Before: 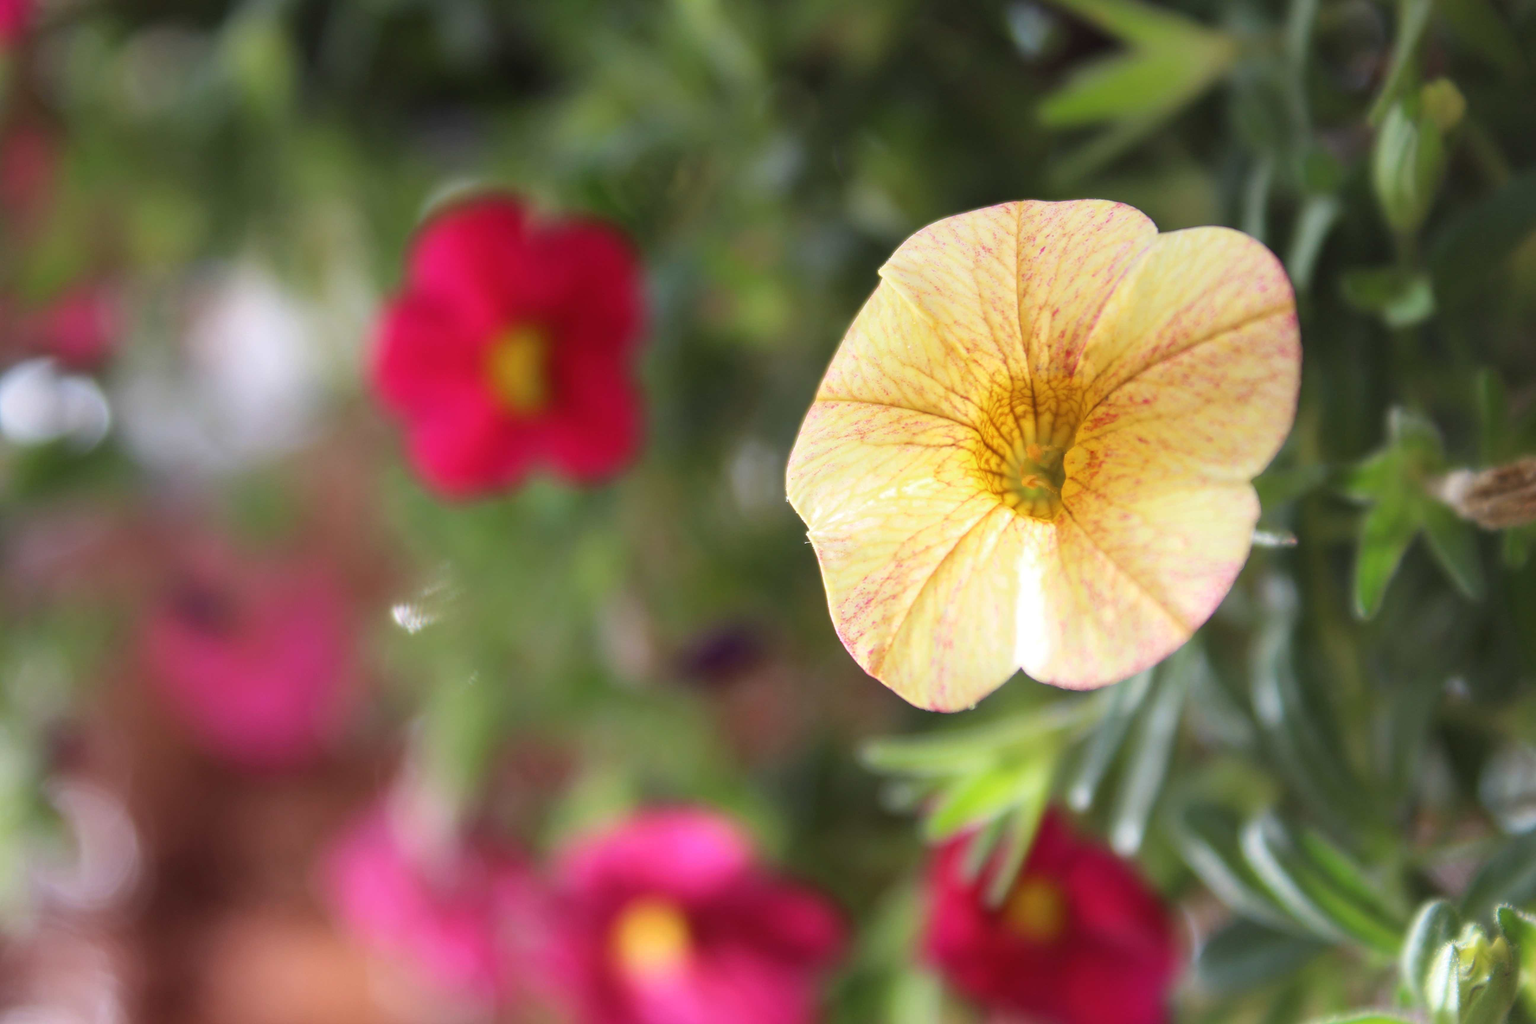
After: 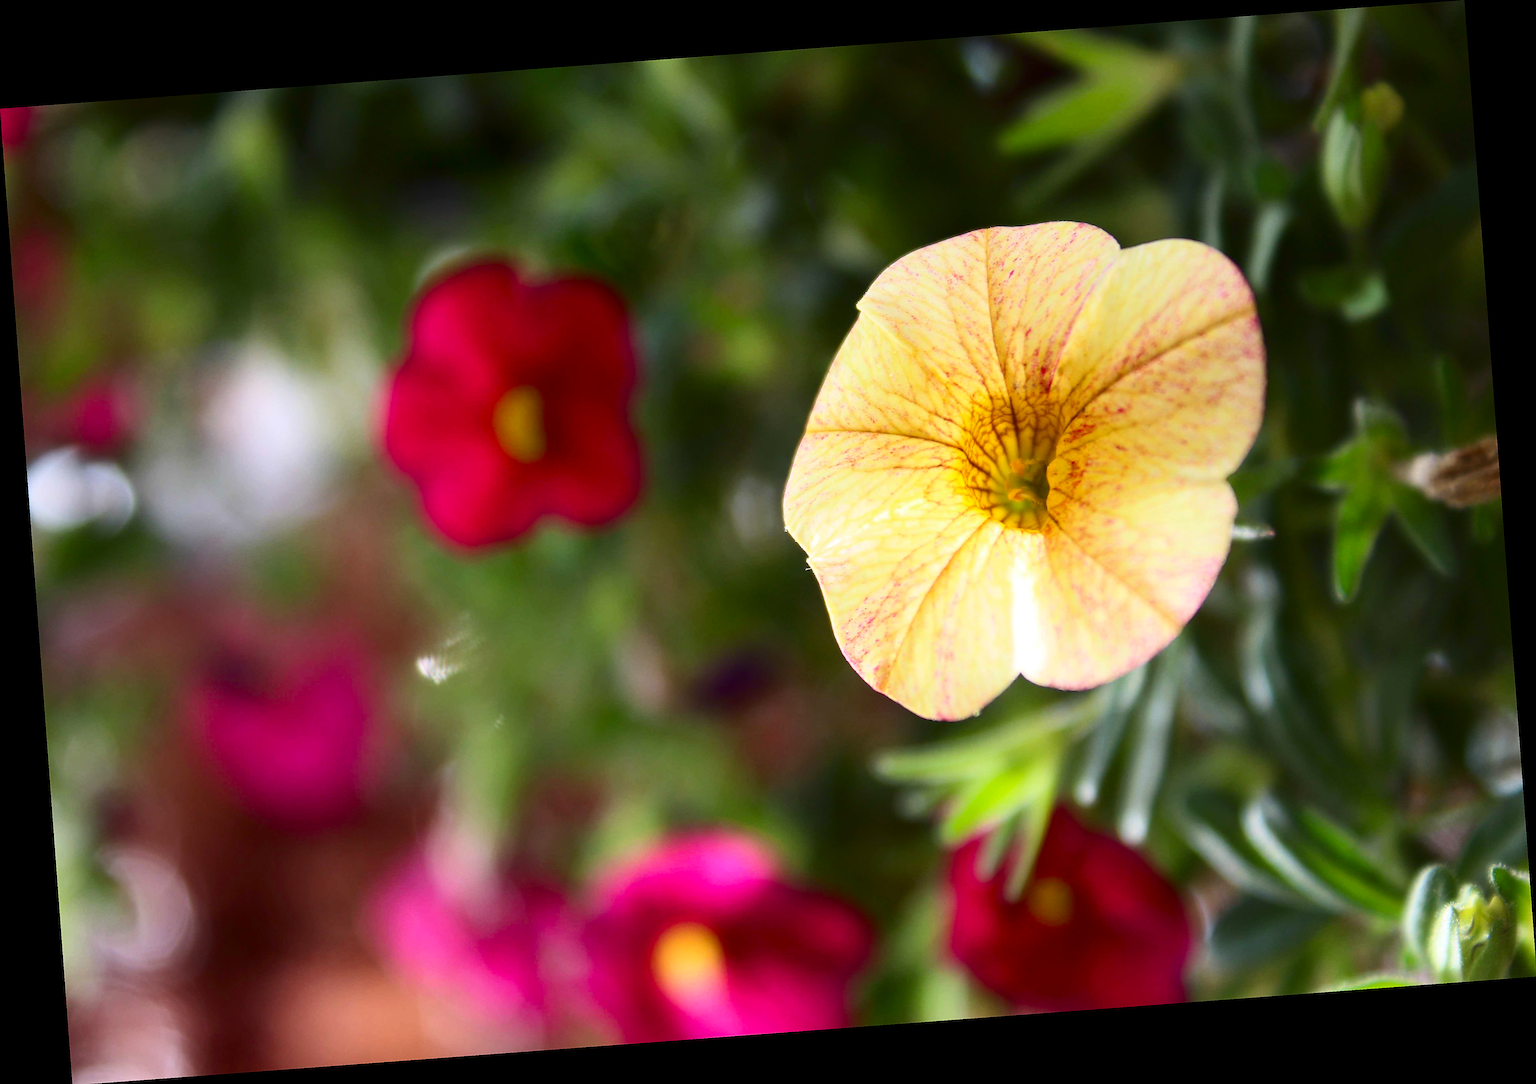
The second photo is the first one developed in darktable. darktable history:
sharpen: on, module defaults
rotate and perspective: rotation -4.25°, automatic cropping off
contrast brightness saturation: contrast 0.21, brightness -0.11, saturation 0.21
